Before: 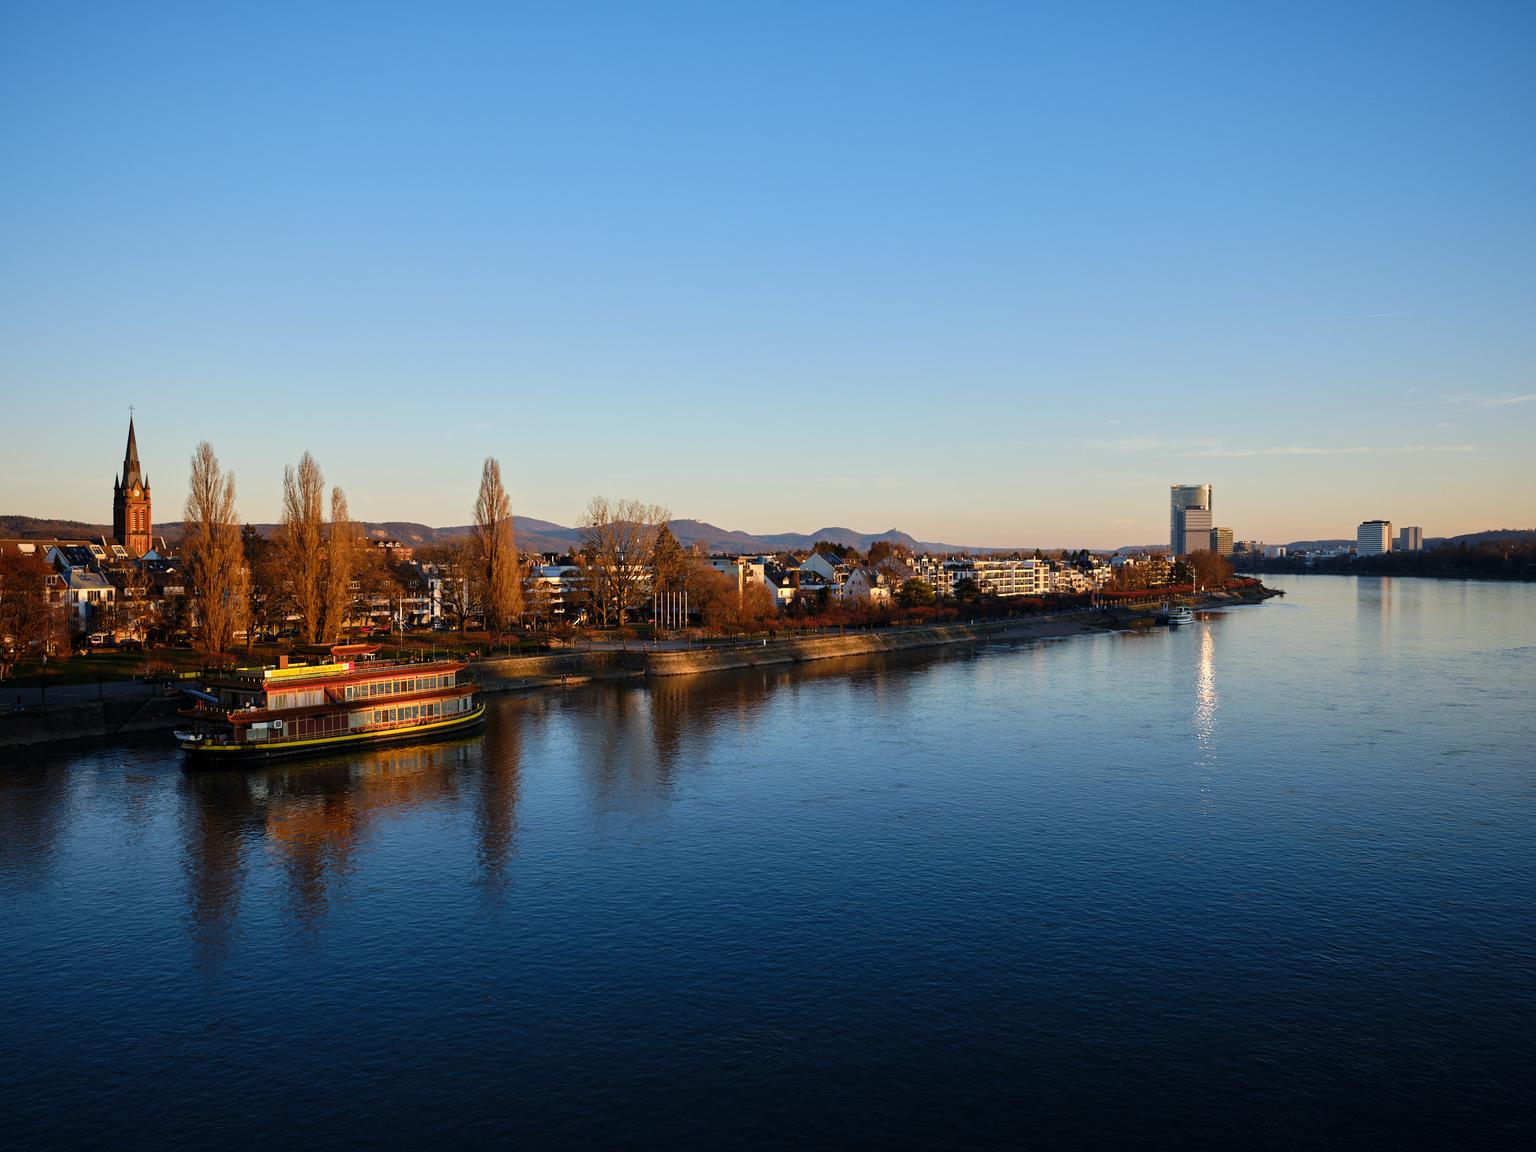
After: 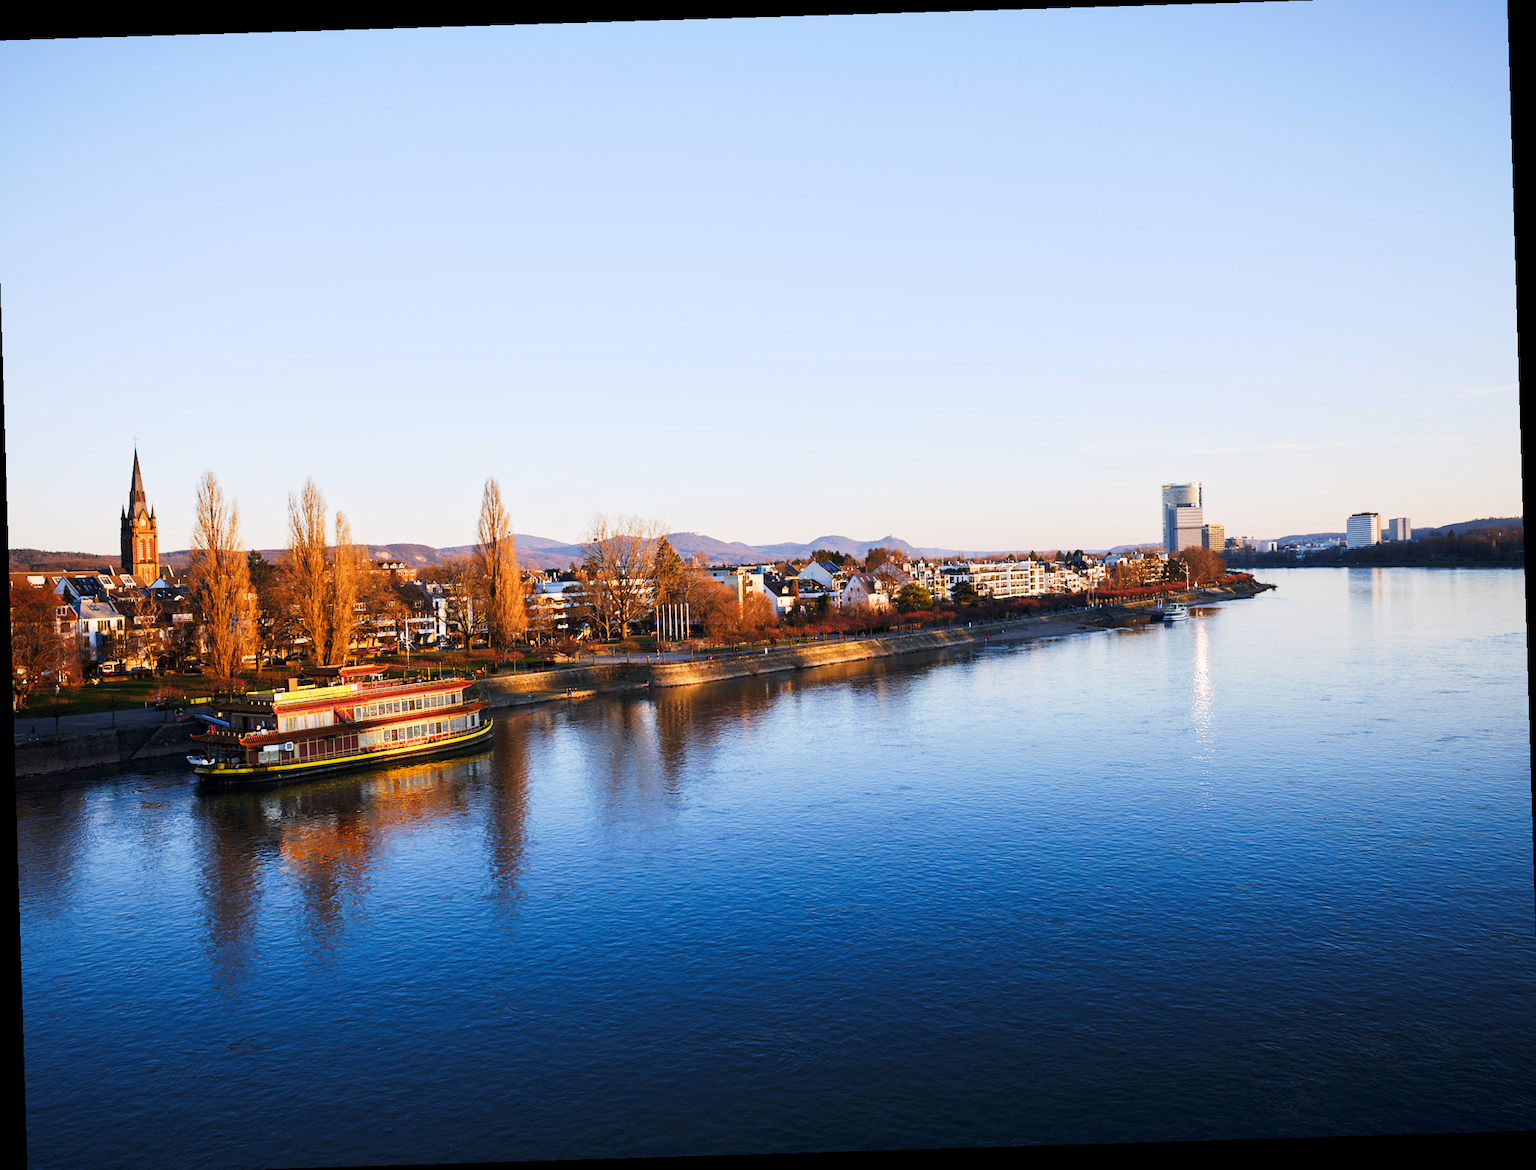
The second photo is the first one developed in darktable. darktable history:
crop: left 0.434%, top 0.485%, right 0.244%, bottom 0.386%
rotate and perspective: rotation -1.75°, automatic cropping off
white balance: red 1.004, blue 1.096
tone curve: curves: ch0 [(0, 0) (0.003, 0.015) (0.011, 0.025) (0.025, 0.056) (0.044, 0.104) (0.069, 0.139) (0.1, 0.181) (0.136, 0.226) (0.177, 0.28) (0.224, 0.346) (0.277, 0.42) (0.335, 0.505) (0.399, 0.594) (0.468, 0.699) (0.543, 0.776) (0.623, 0.848) (0.709, 0.893) (0.801, 0.93) (0.898, 0.97) (1, 1)], preserve colors none
